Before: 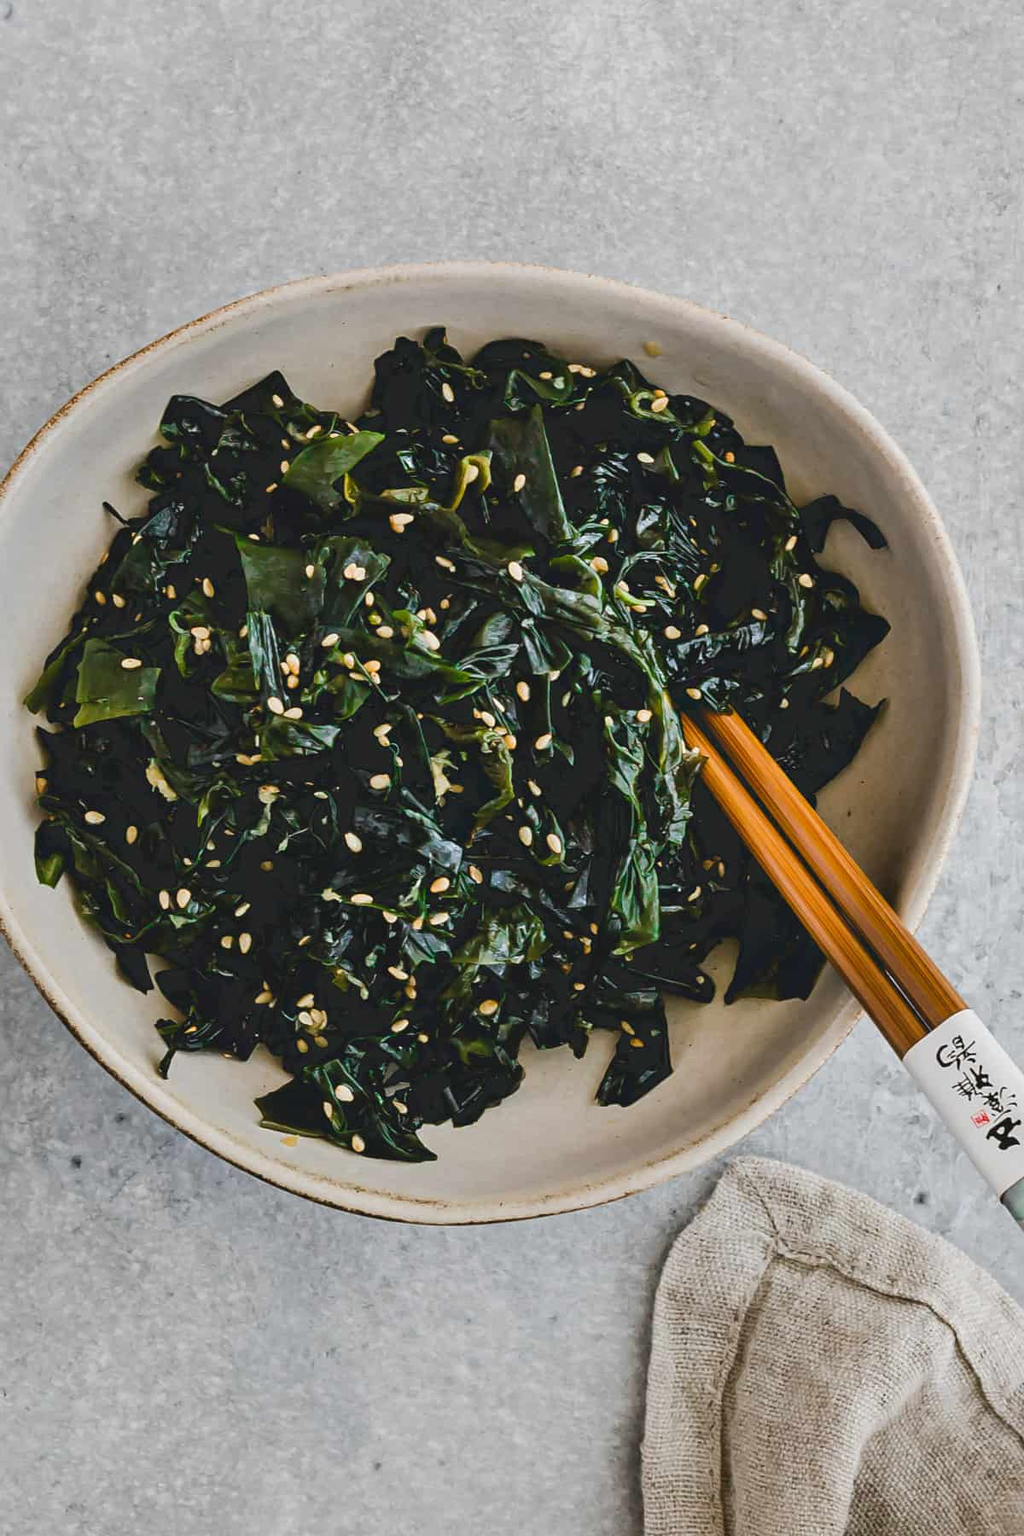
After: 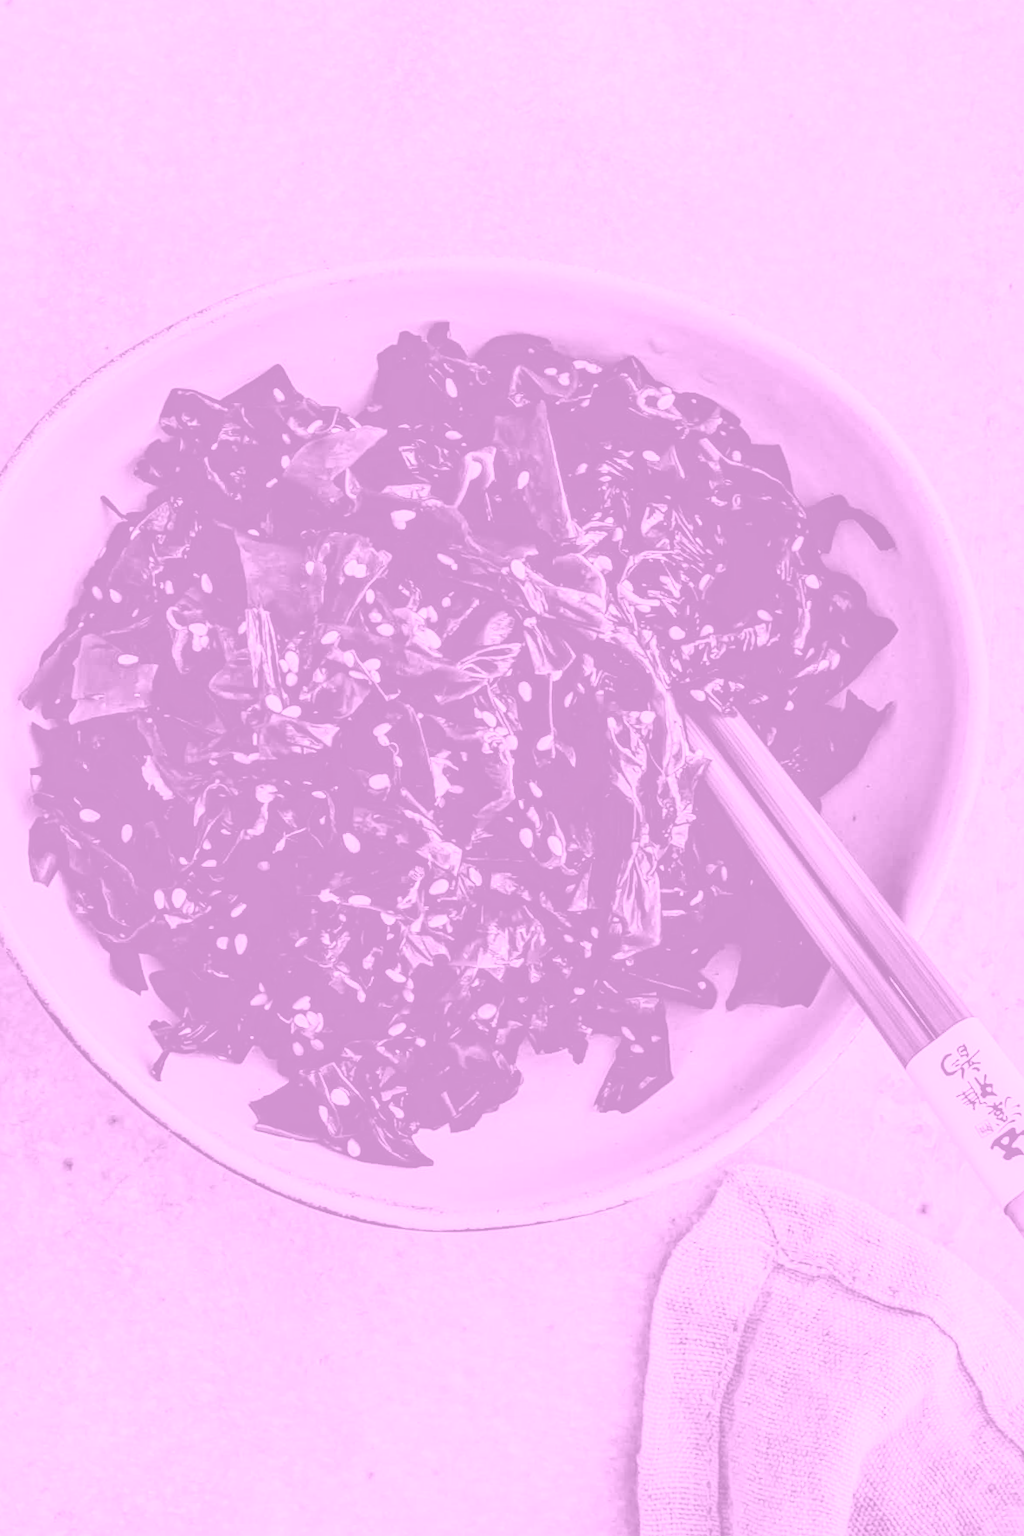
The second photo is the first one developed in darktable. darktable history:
local contrast: detail 130%
colorize: hue 331.2°, saturation 75%, source mix 30.28%, lightness 70.52%, version 1
filmic rgb: black relative exposure -5 EV, white relative exposure 3.2 EV, hardness 3.42, contrast 1.2, highlights saturation mix -50%
crop and rotate: angle -0.5°
